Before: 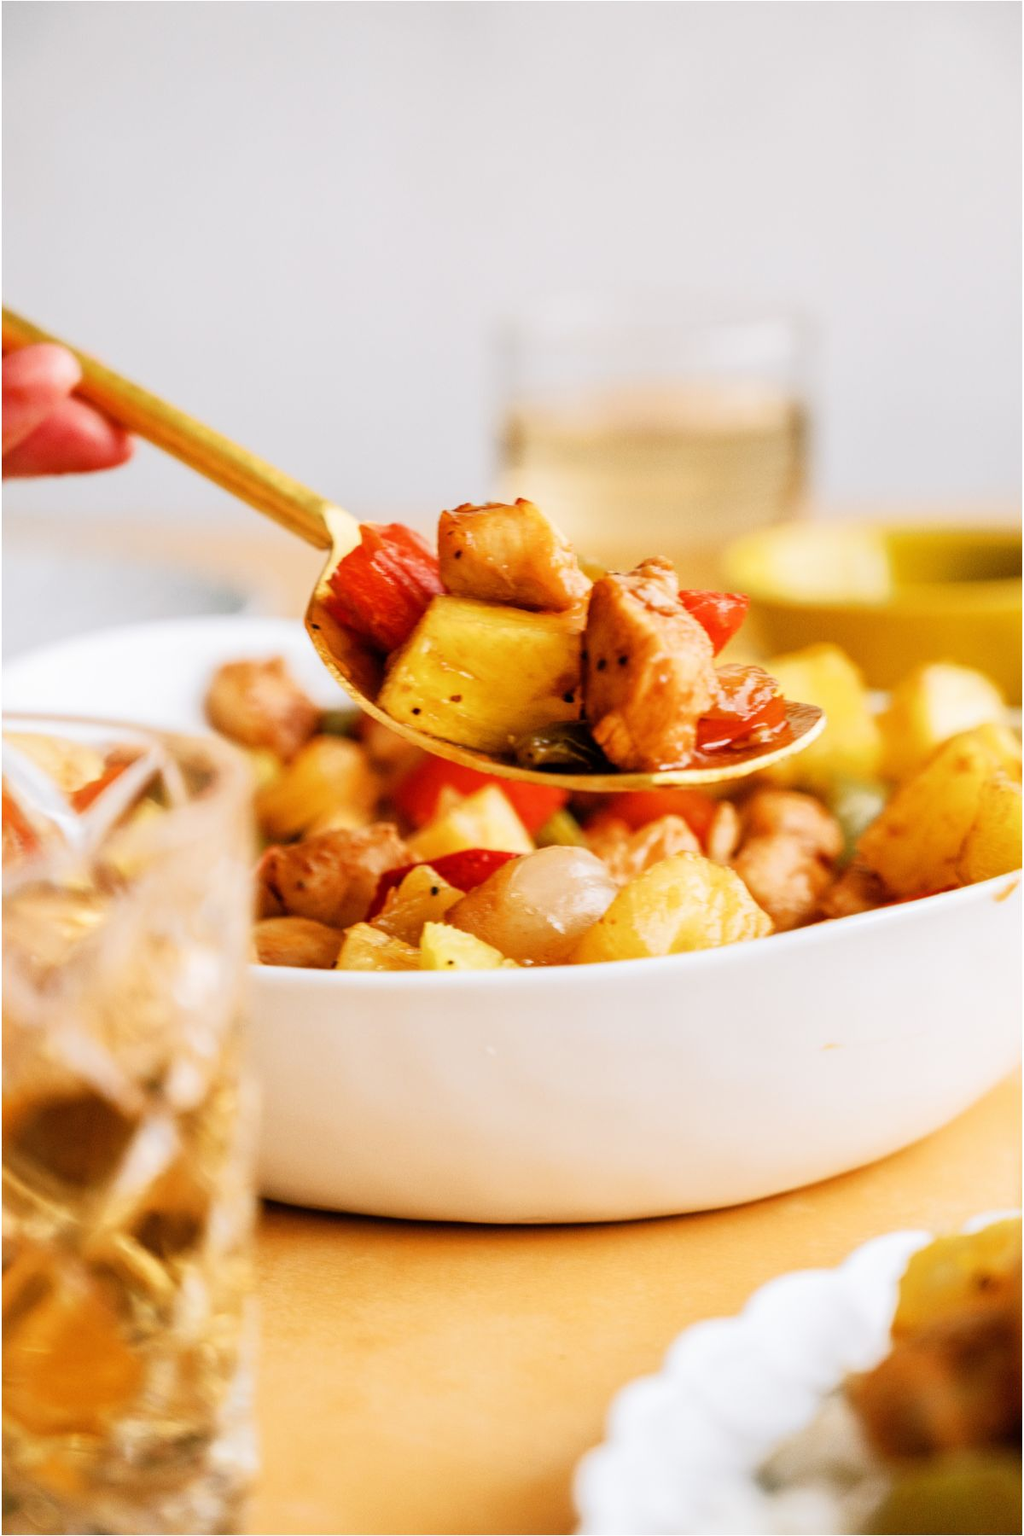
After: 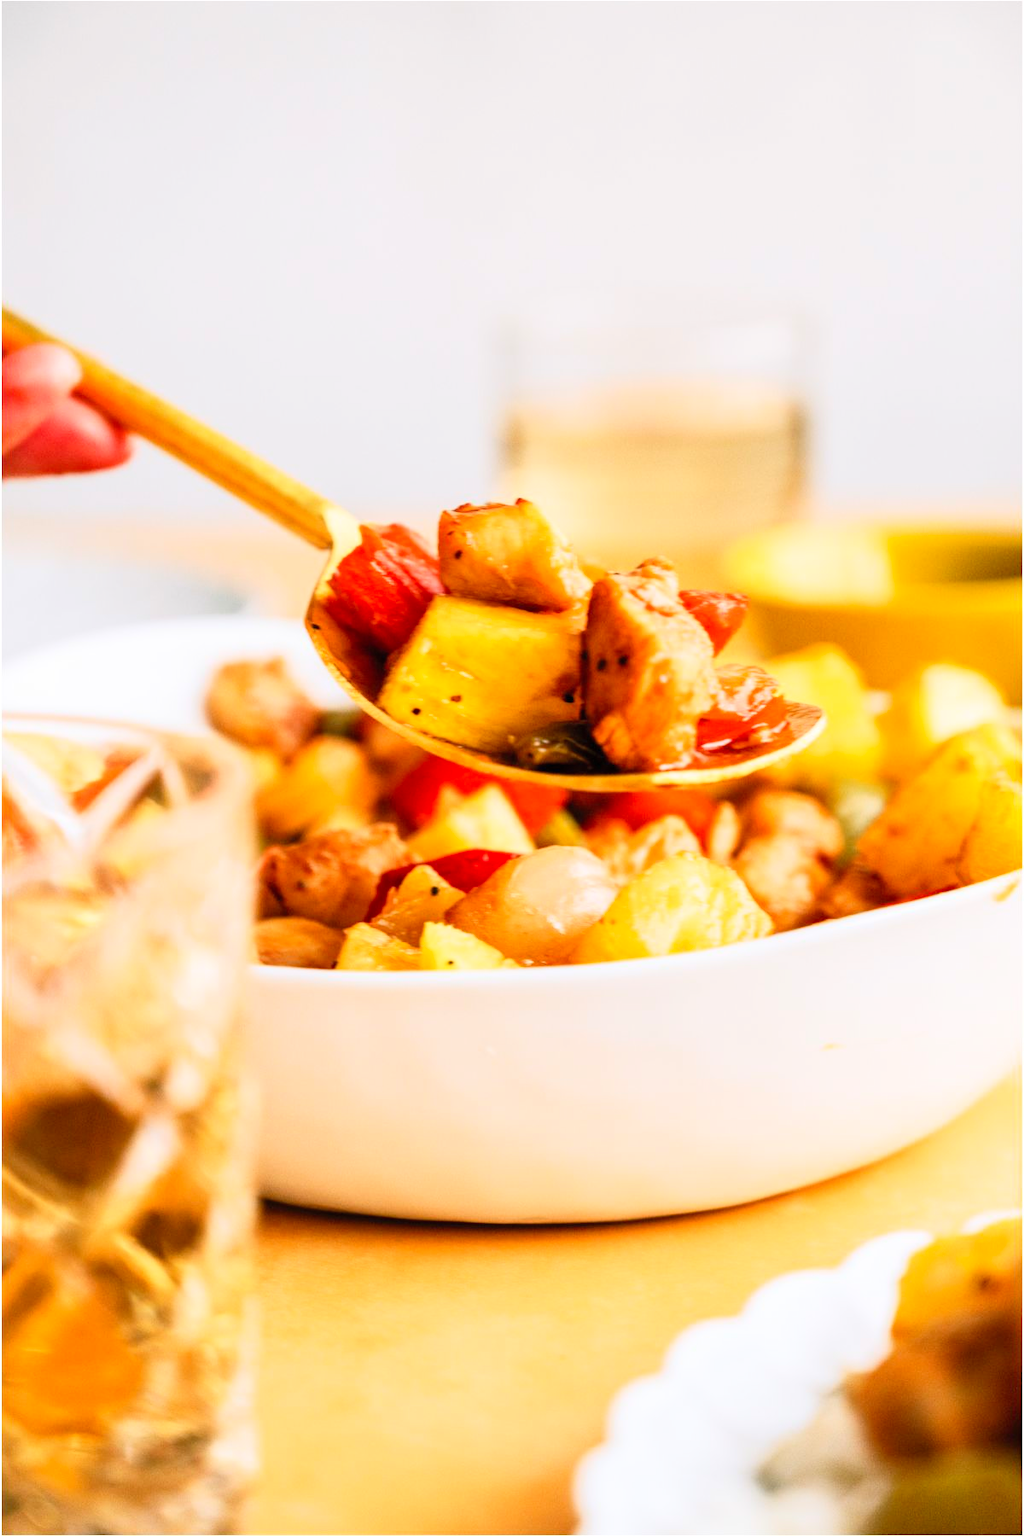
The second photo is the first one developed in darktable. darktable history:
contrast brightness saturation: contrast 0.2, brightness 0.16, saturation 0.22
